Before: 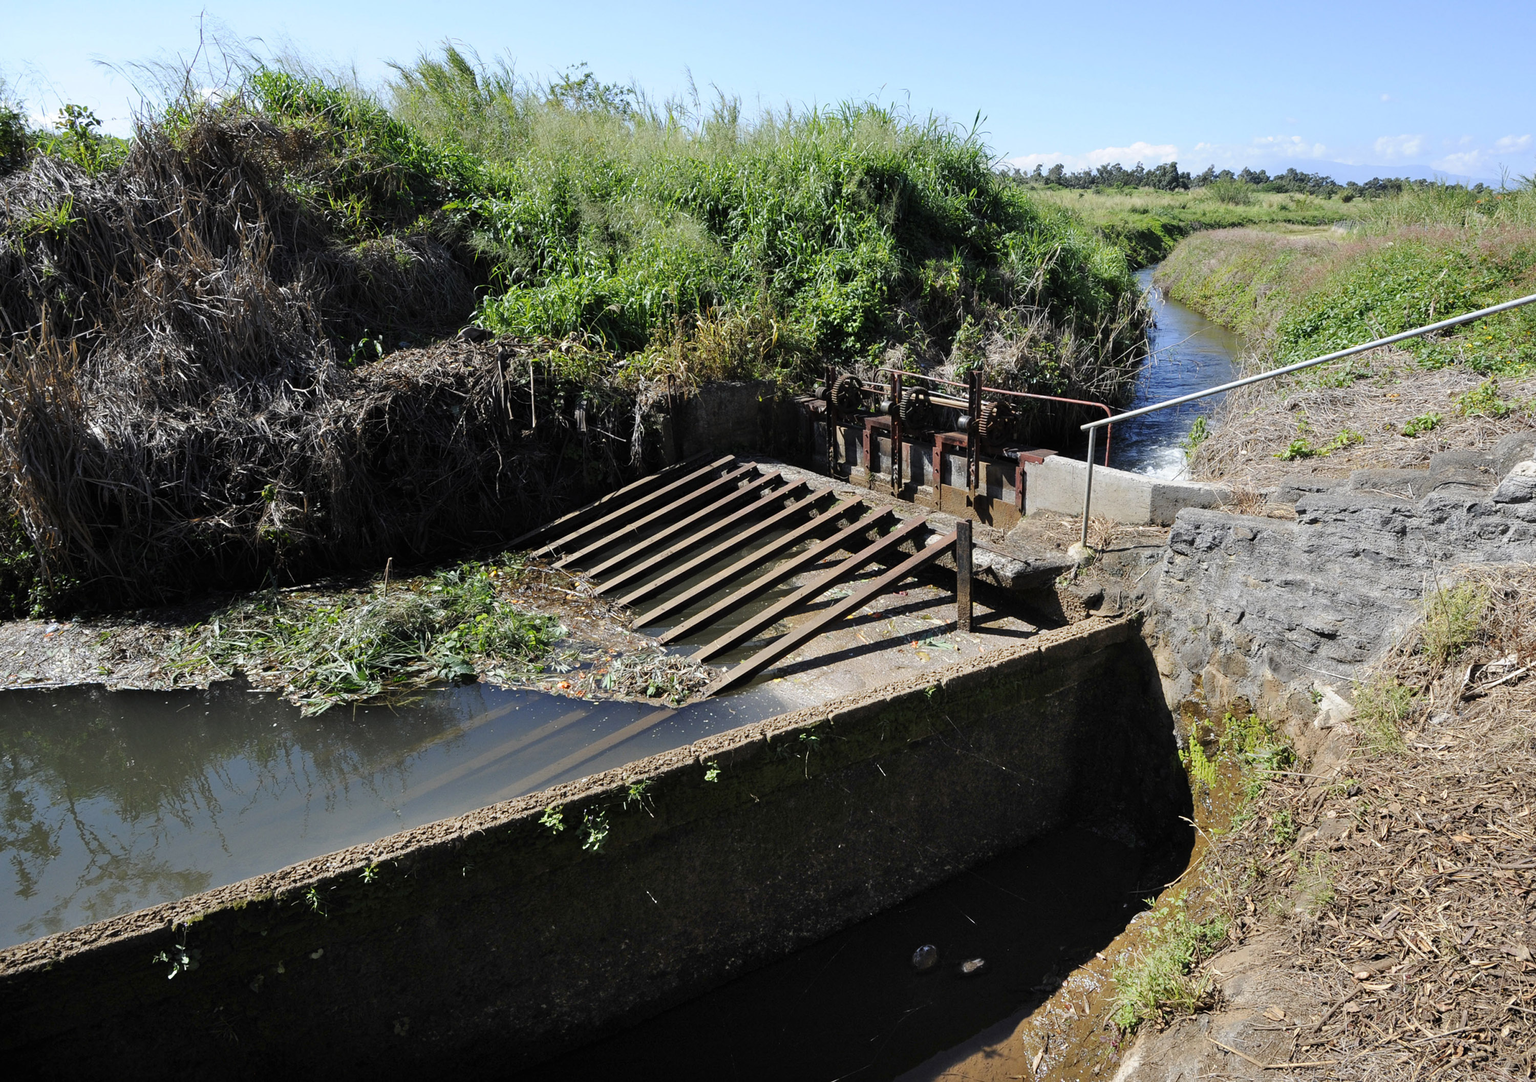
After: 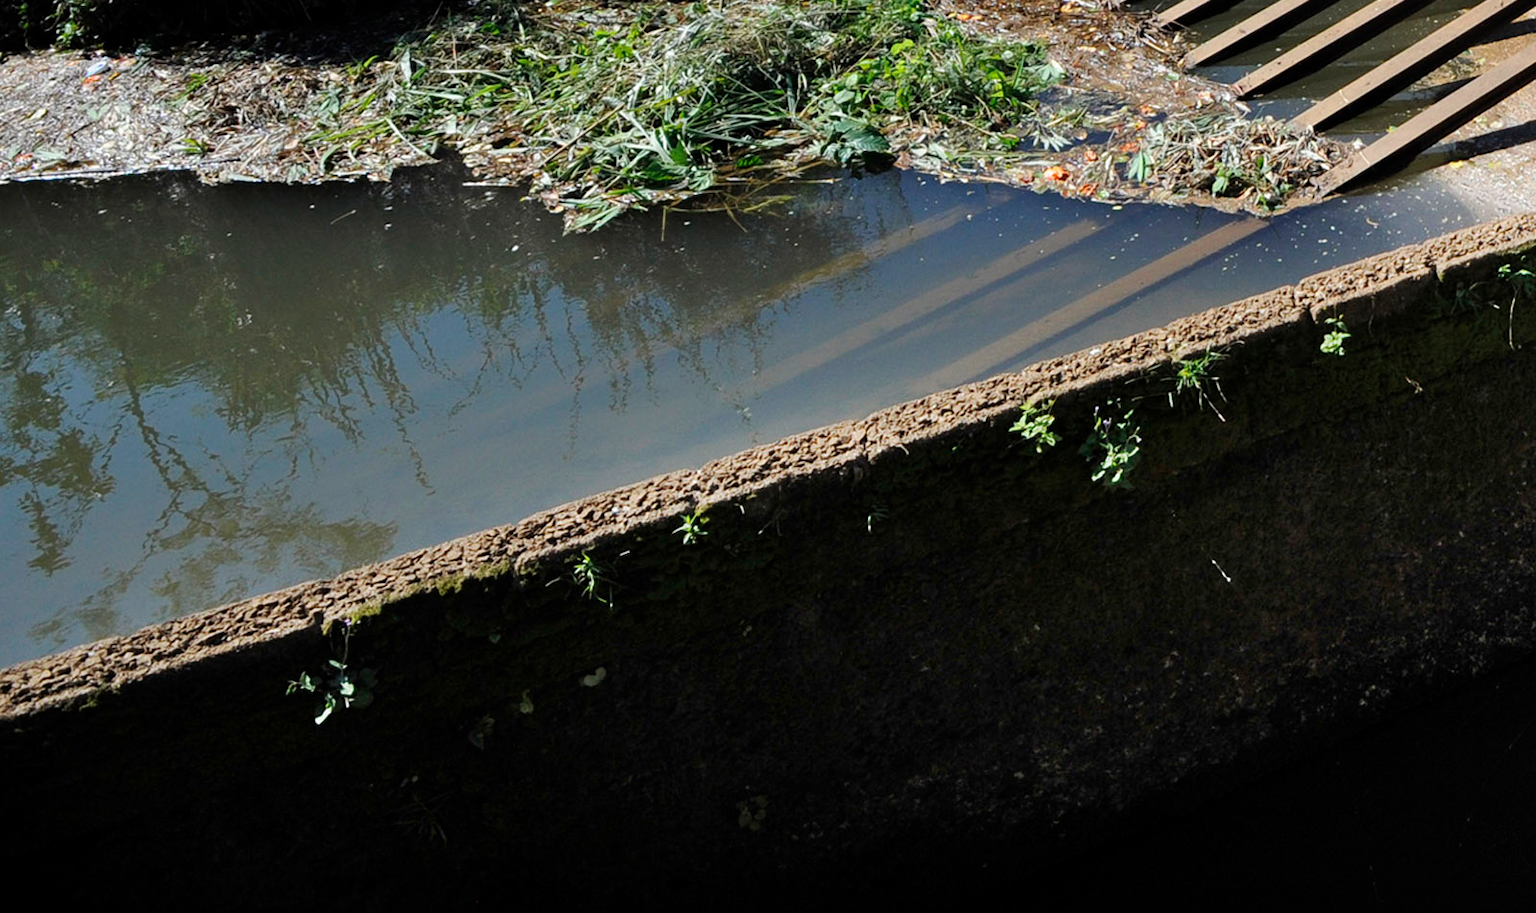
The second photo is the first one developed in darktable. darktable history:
crop and rotate: top 54.778%, right 46.61%, bottom 0.159%
velvia: strength 17%
